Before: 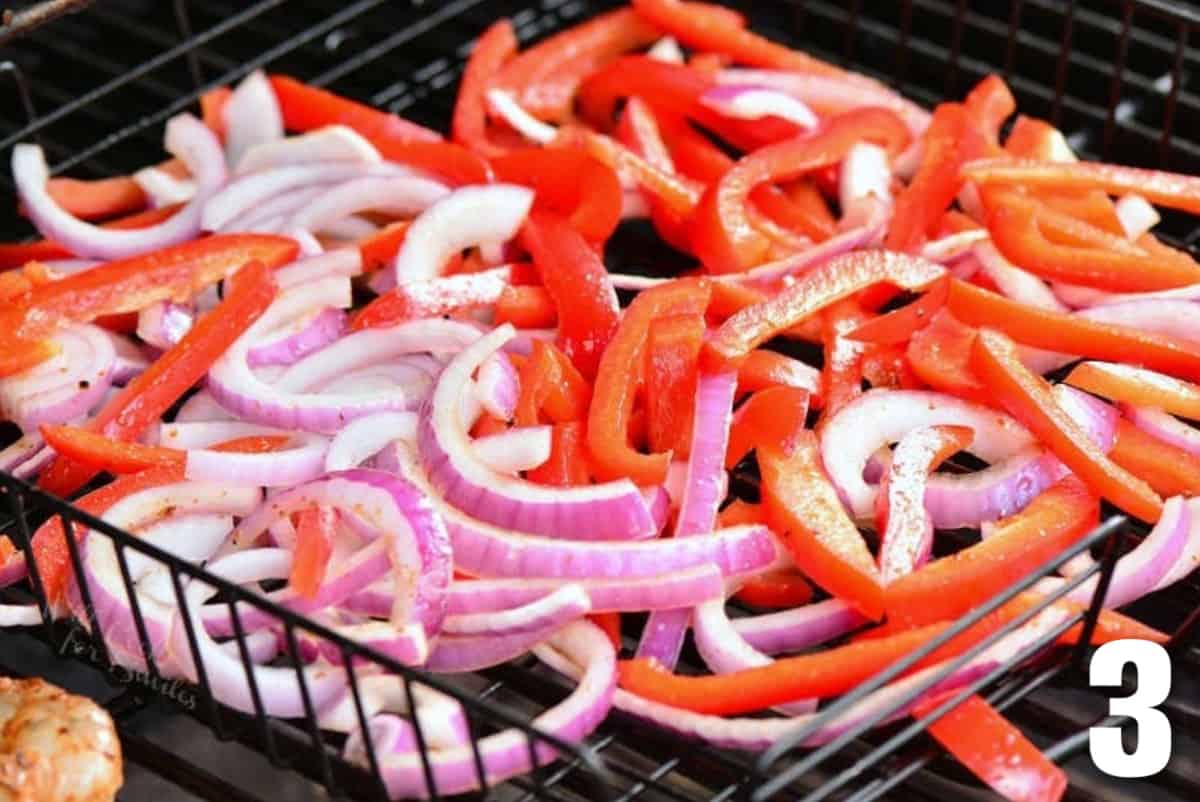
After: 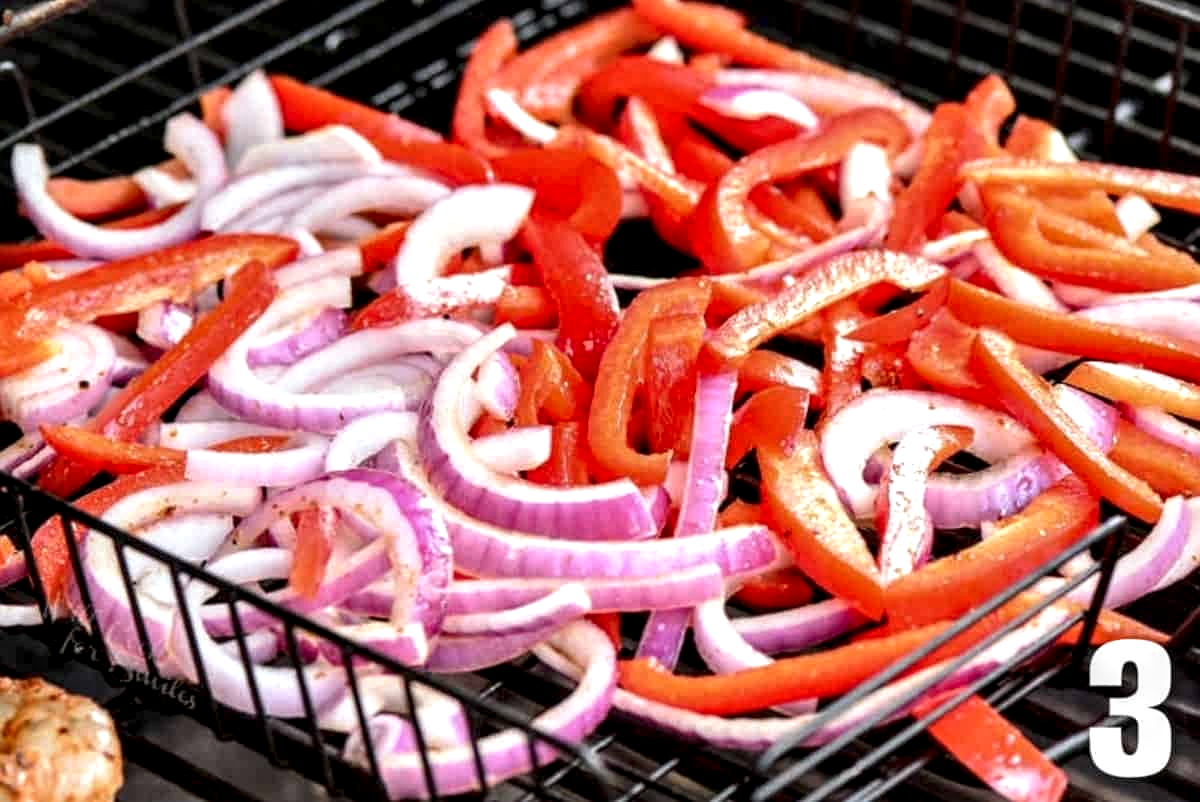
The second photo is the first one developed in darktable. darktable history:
local contrast: highlights 64%, shadows 54%, detail 168%, midtone range 0.508
